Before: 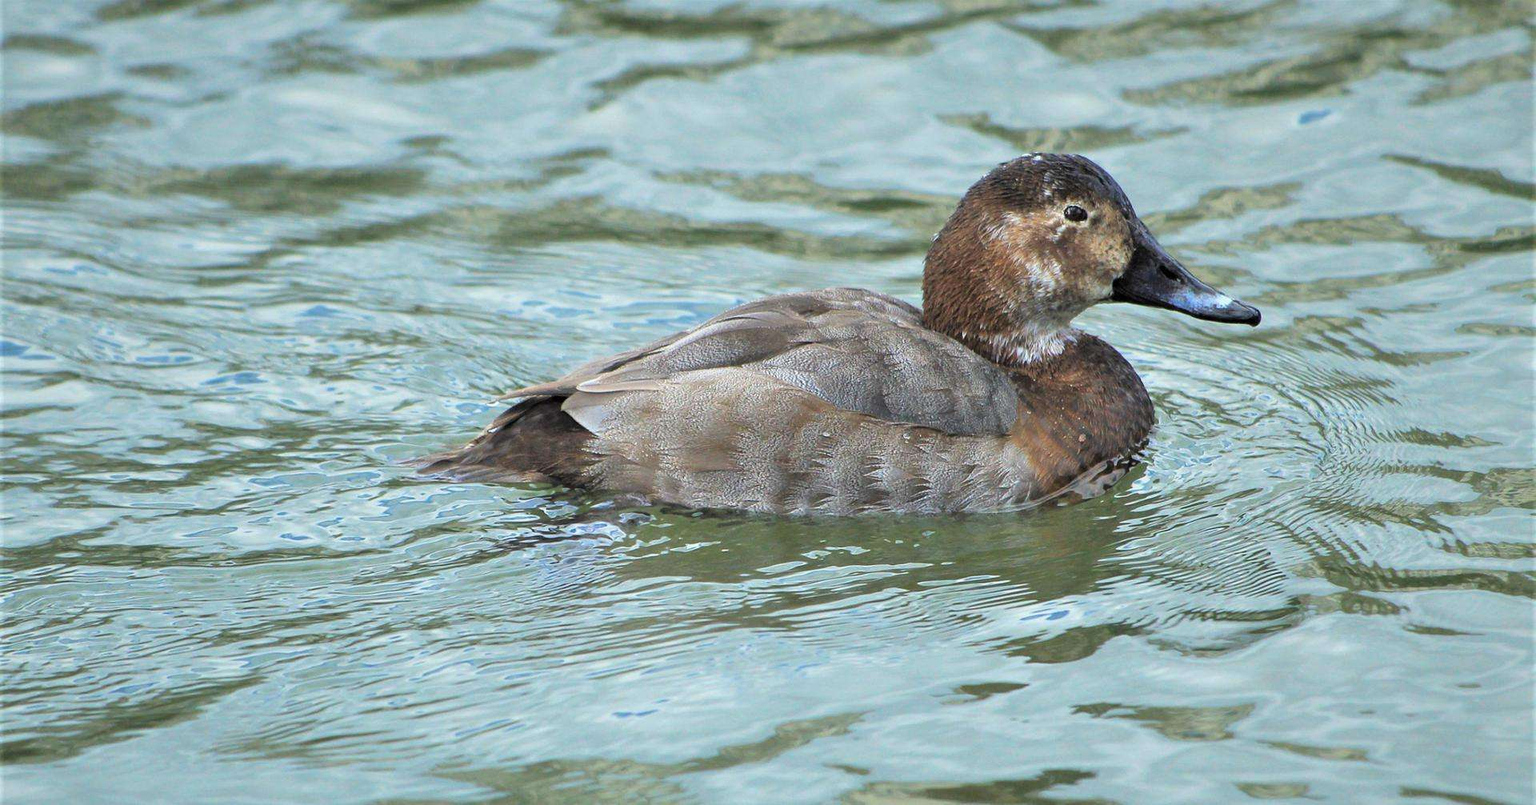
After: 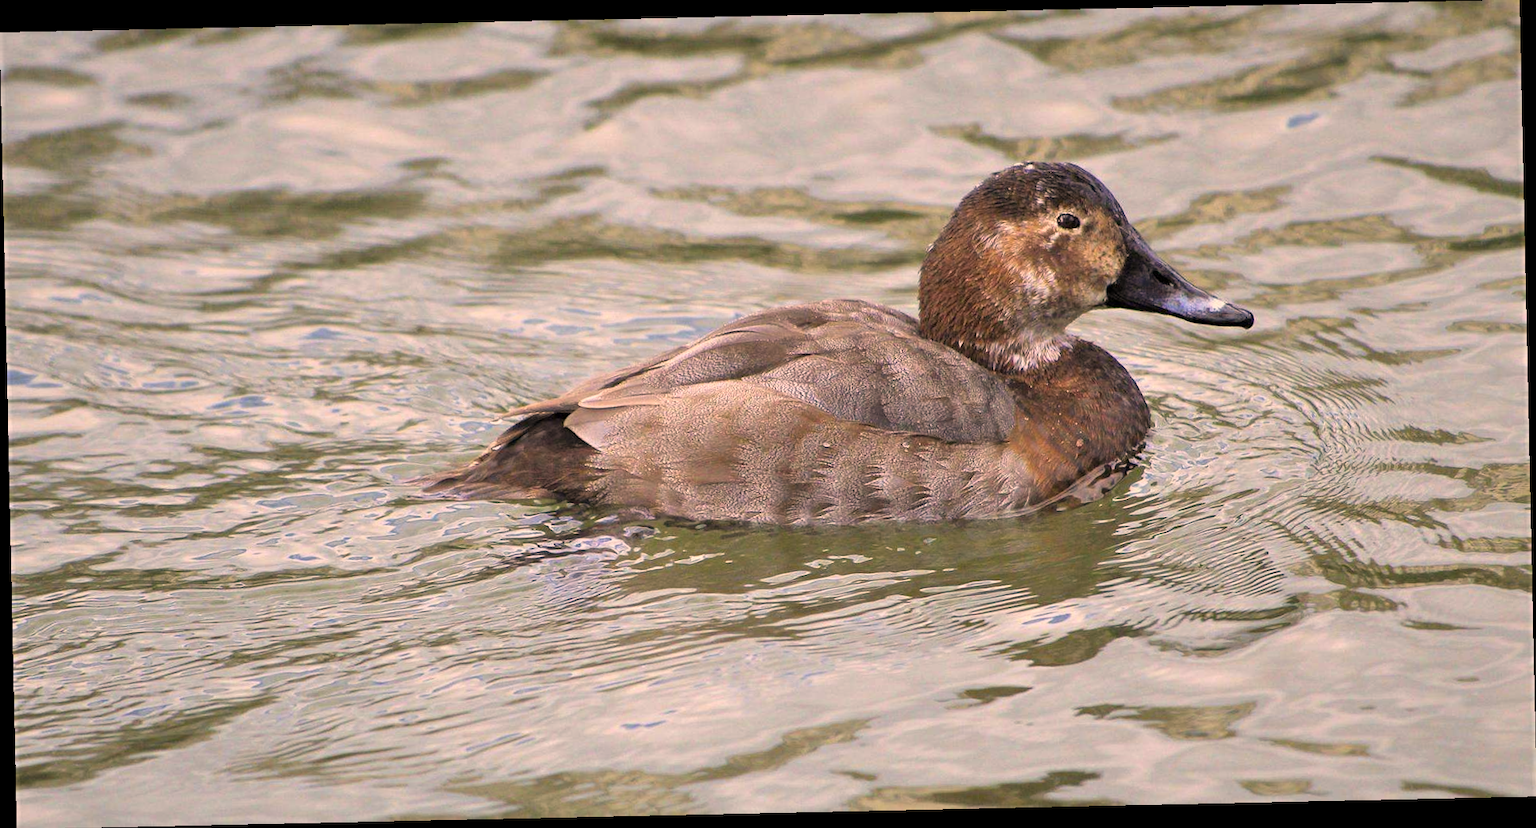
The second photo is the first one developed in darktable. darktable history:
color correction: highlights a* 21.16, highlights b* 19.61
rotate and perspective: rotation -1.24°, automatic cropping off
